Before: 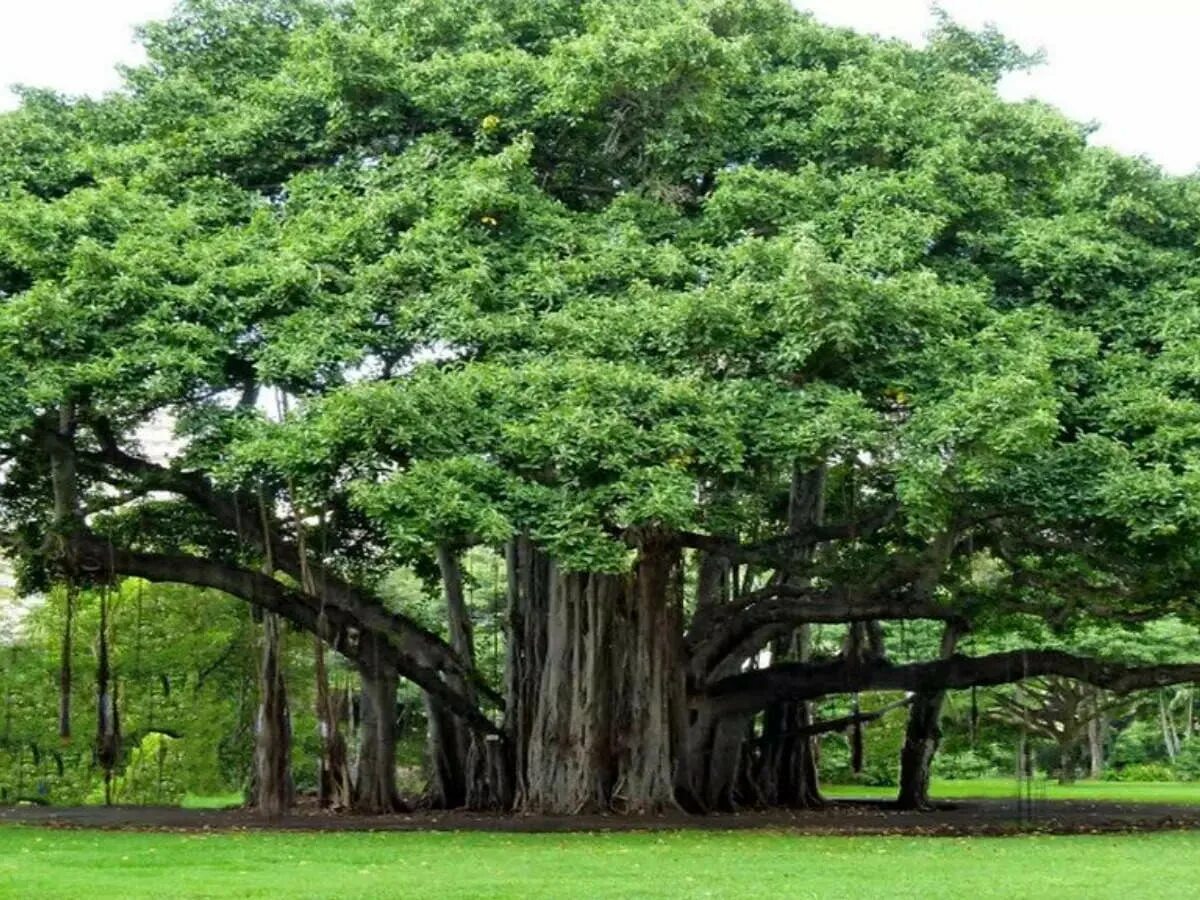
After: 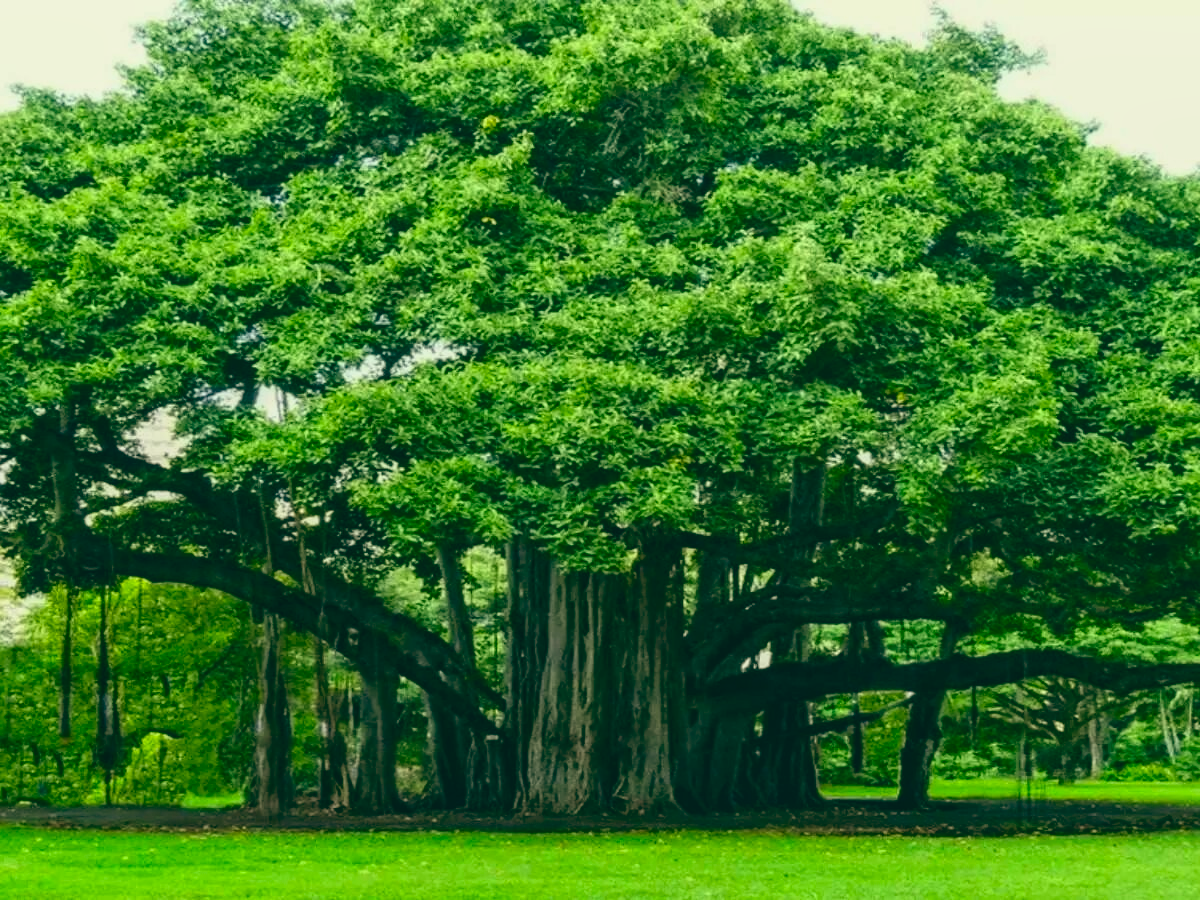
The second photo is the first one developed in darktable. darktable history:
color balance: lift [1.005, 0.99, 1.007, 1.01], gamma [1, 1.034, 1.032, 0.966], gain [0.873, 1.055, 1.067, 0.933]
contrast brightness saturation: contrast 0.16, saturation 0.32
local contrast: detail 110%
